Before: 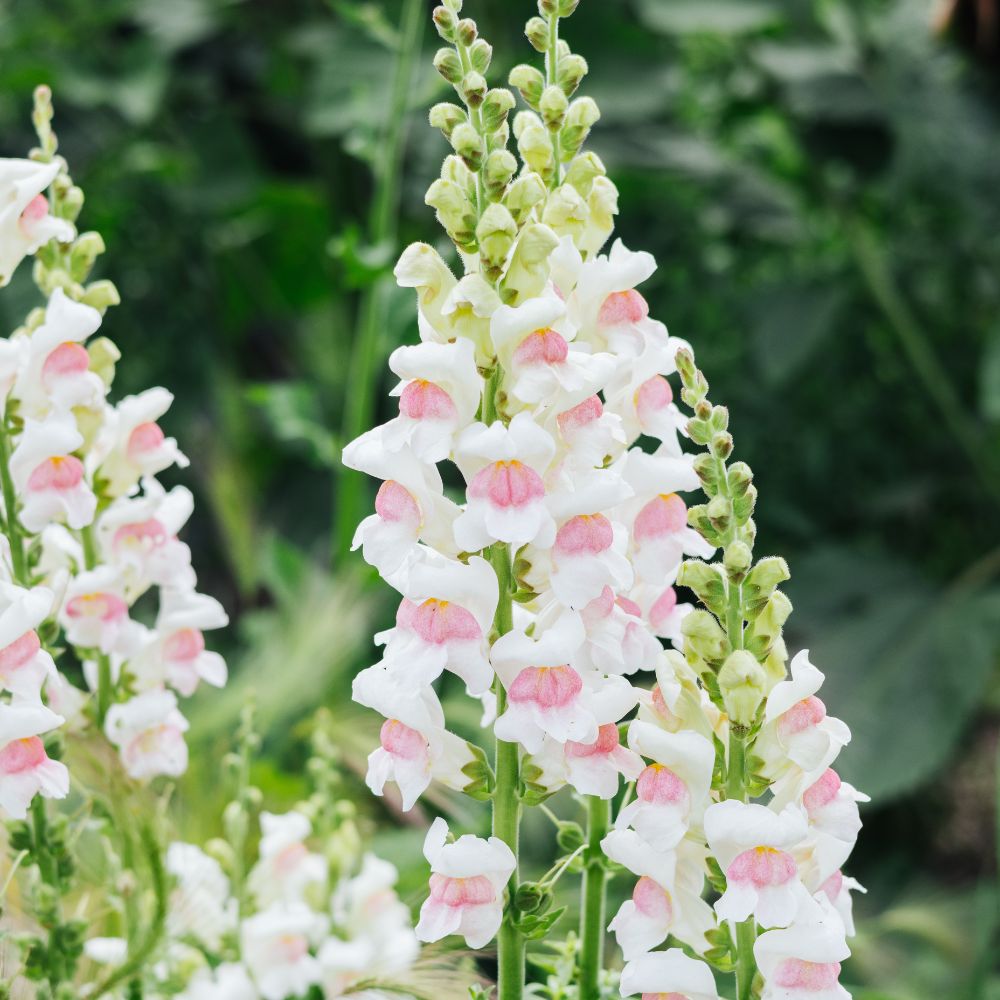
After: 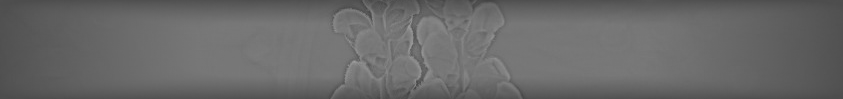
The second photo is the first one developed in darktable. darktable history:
exposure: exposure 0.6 EV, compensate highlight preservation false
vignetting: fall-off start 53.2%, brightness -0.594, saturation 0, automatic ratio true, width/height ratio 1.313, shape 0.22, unbound false
crop and rotate: left 9.644%, top 9.491%, right 6.021%, bottom 80.509%
highpass: sharpness 6%, contrast boost 7.63%
local contrast: detail 150%
